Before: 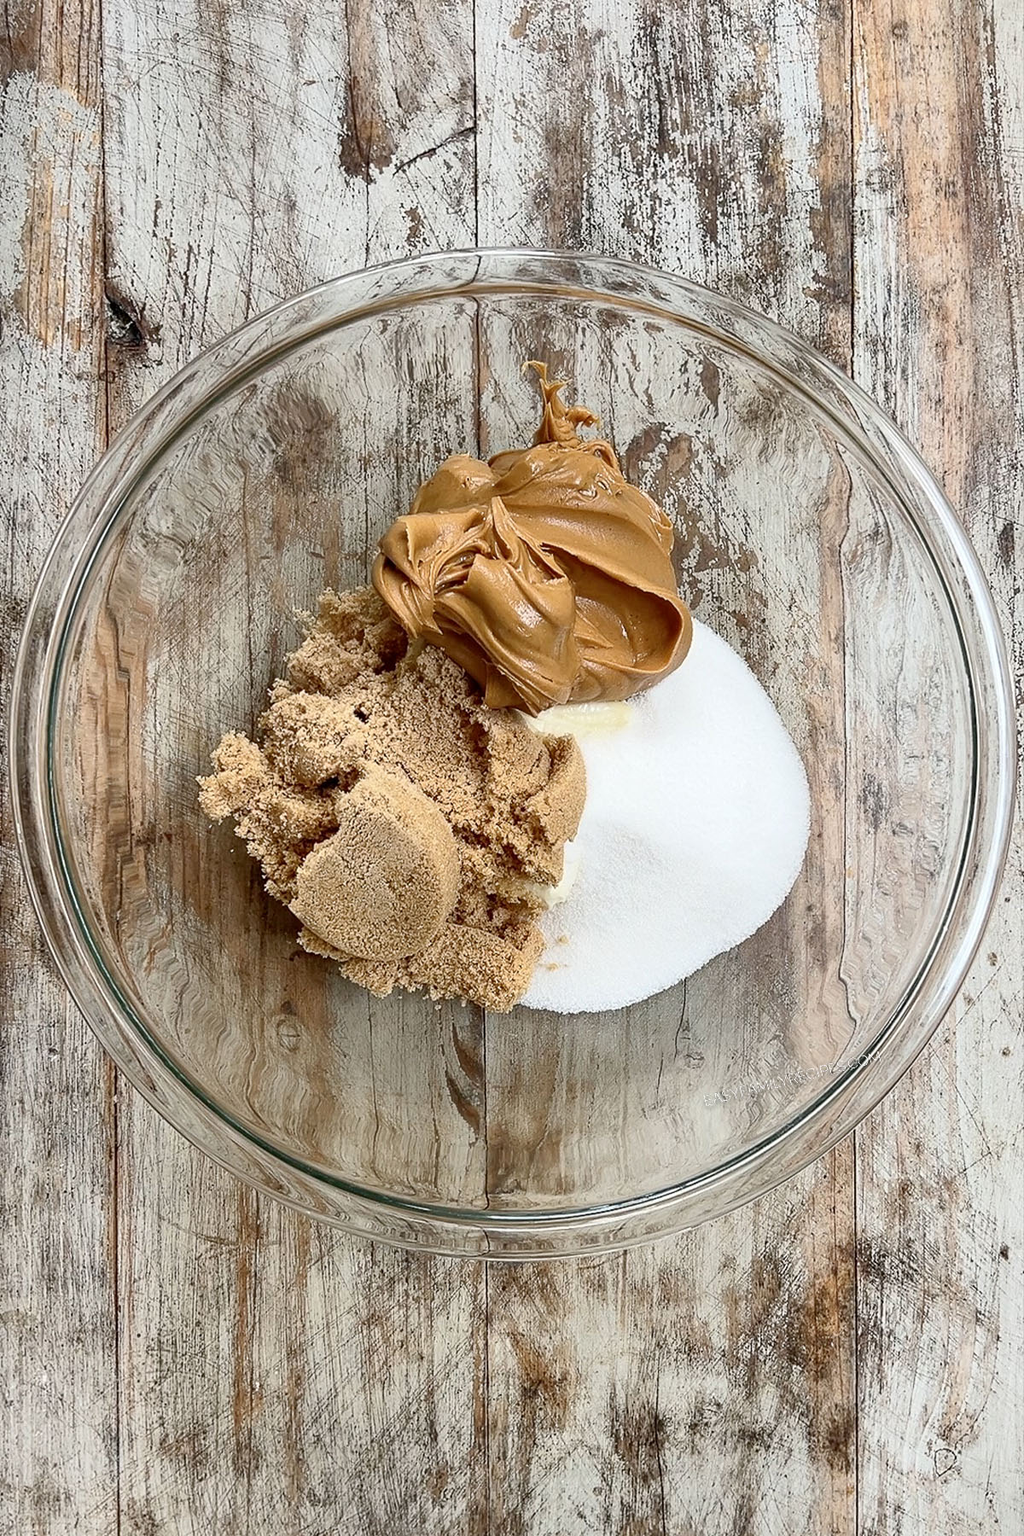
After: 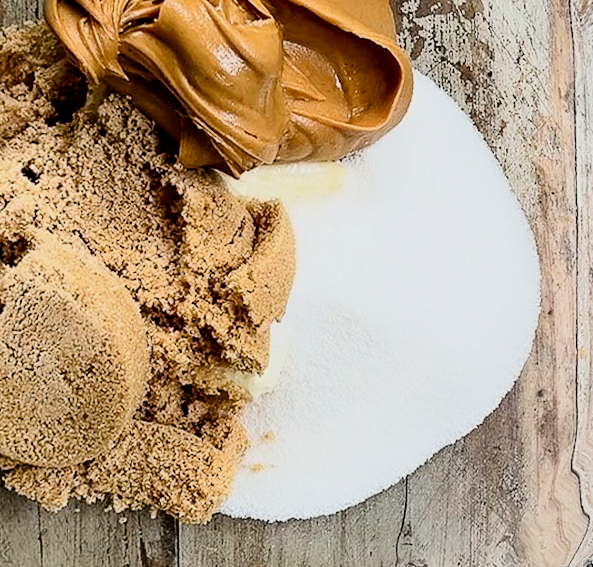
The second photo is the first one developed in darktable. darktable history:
rotate and perspective: rotation -0.013°, lens shift (vertical) -0.027, lens shift (horizontal) 0.178, crop left 0.016, crop right 0.989, crop top 0.082, crop bottom 0.918
filmic rgb: black relative exposure -5 EV, hardness 2.88, contrast 1.5
crop: left 36.607%, top 34.735%, right 13.146%, bottom 30.611%
color correction: saturation 1.34
